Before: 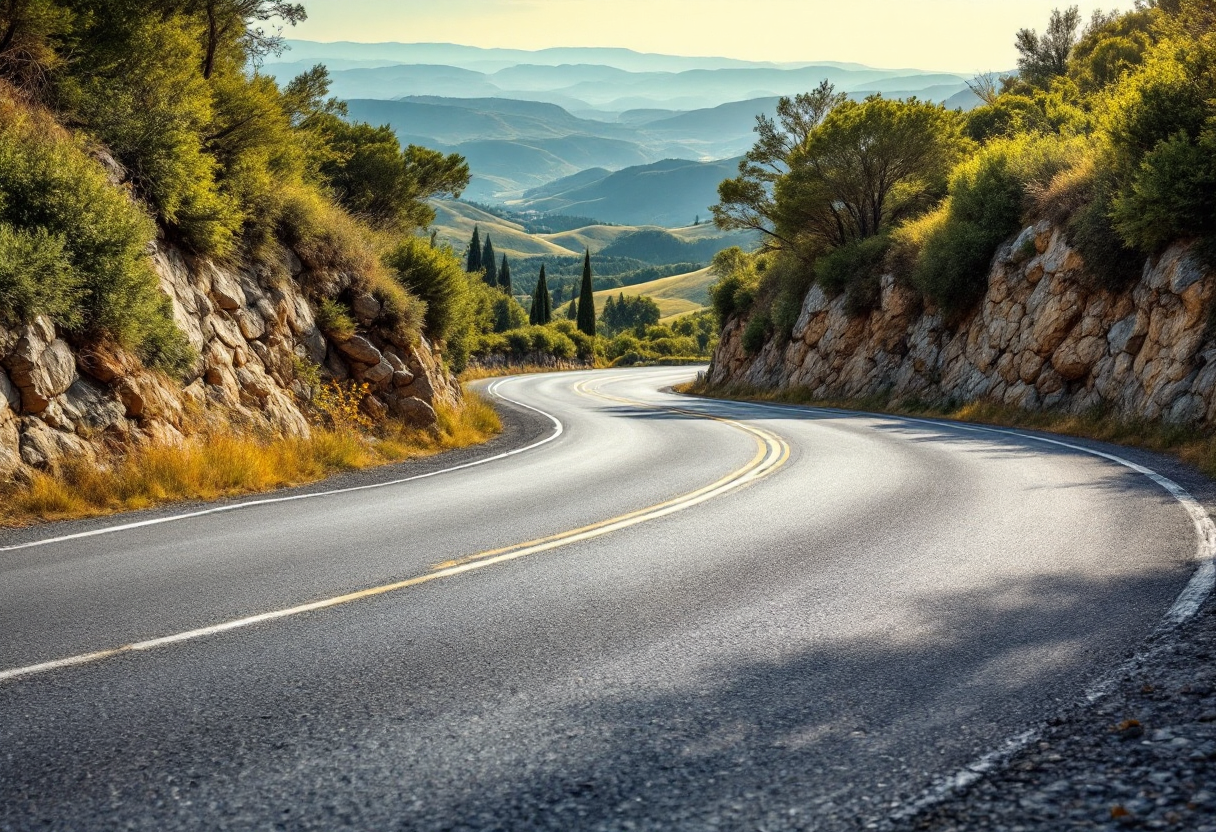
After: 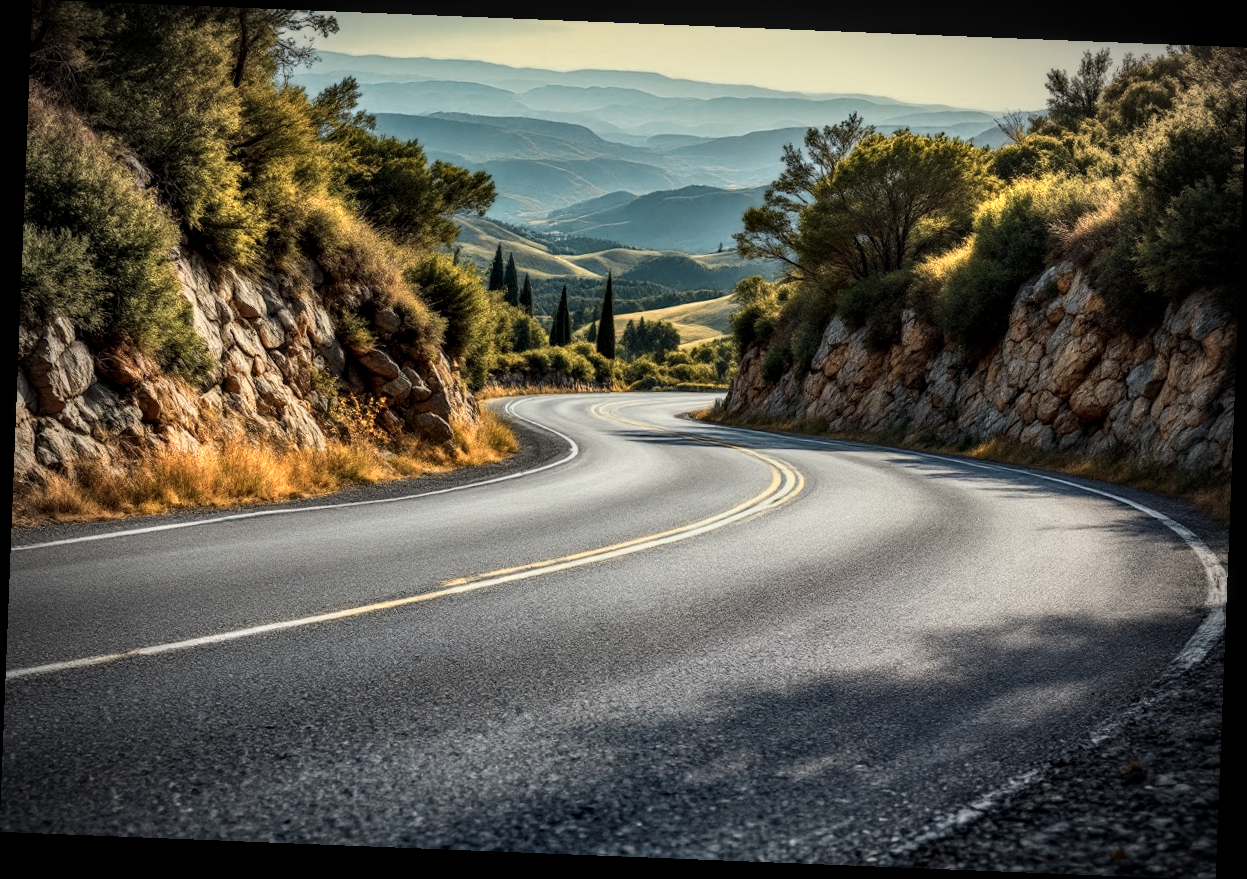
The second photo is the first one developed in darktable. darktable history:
vignetting: fall-off start 75%, brightness -0.692, width/height ratio 1.084
exposure: black level correction 0, exposure -0.721 EV, compensate highlight preservation false
rotate and perspective: rotation 2.27°, automatic cropping off
local contrast: on, module defaults
tone equalizer: -8 EV -0.417 EV, -7 EV -0.389 EV, -6 EV -0.333 EV, -5 EV -0.222 EV, -3 EV 0.222 EV, -2 EV 0.333 EV, -1 EV 0.389 EV, +0 EV 0.417 EV, edges refinement/feathering 500, mask exposure compensation -1.57 EV, preserve details no
color zones: curves: ch0 [(0.018, 0.548) (0.197, 0.654) (0.425, 0.447) (0.605, 0.658) (0.732, 0.579)]; ch1 [(0.105, 0.531) (0.224, 0.531) (0.386, 0.39) (0.618, 0.456) (0.732, 0.456) (0.956, 0.421)]; ch2 [(0.039, 0.583) (0.215, 0.465) (0.399, 0.544) (0.465, 0.548) (0.614, 0.447) (0.724, 0.43) (0.882, 0.623) (0.956, 0.632)]
